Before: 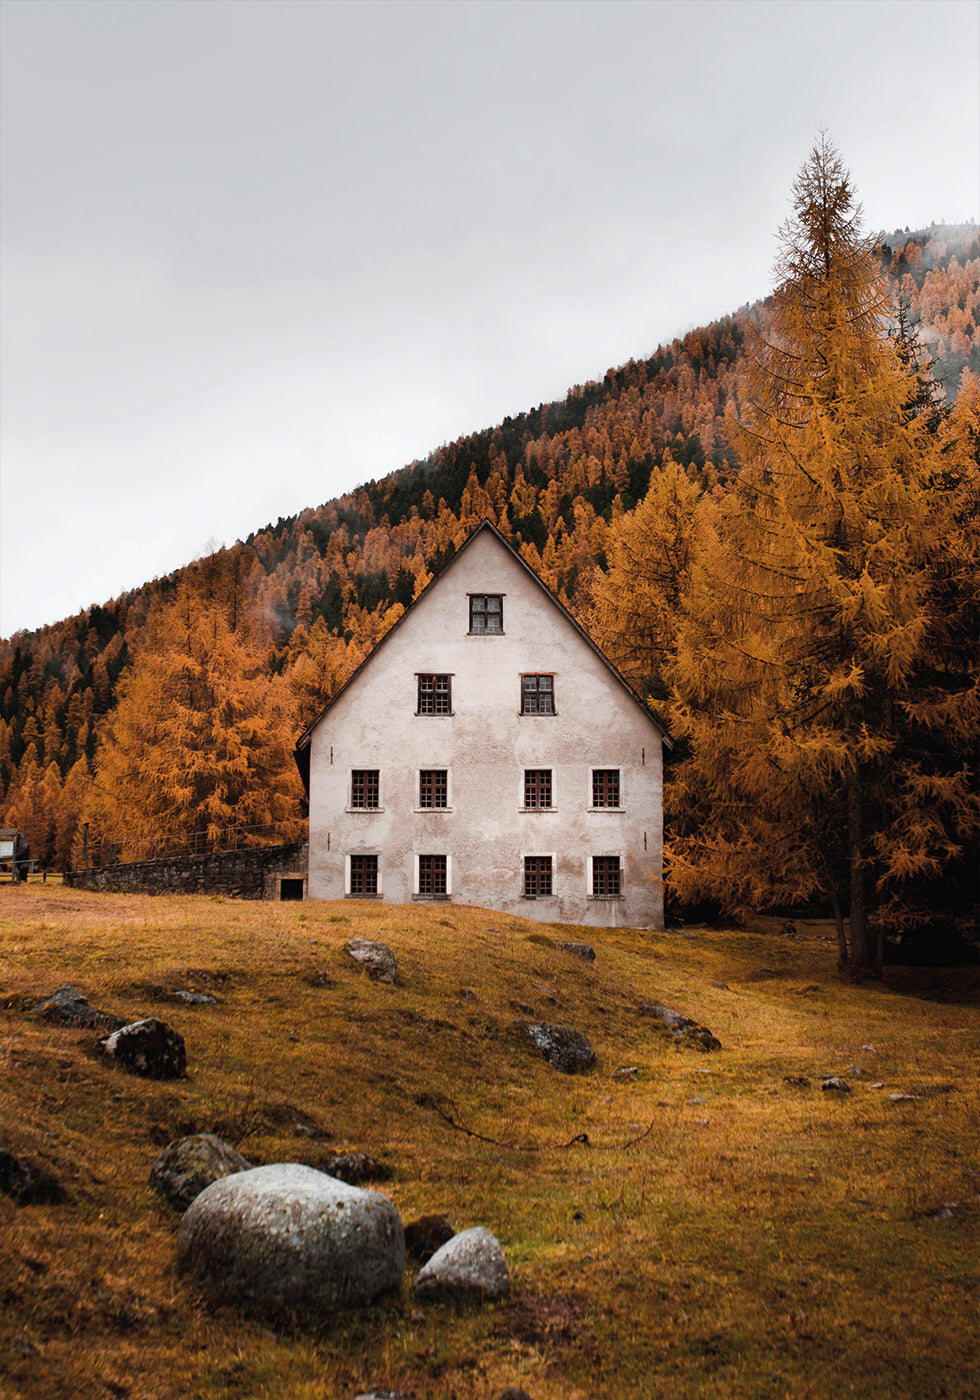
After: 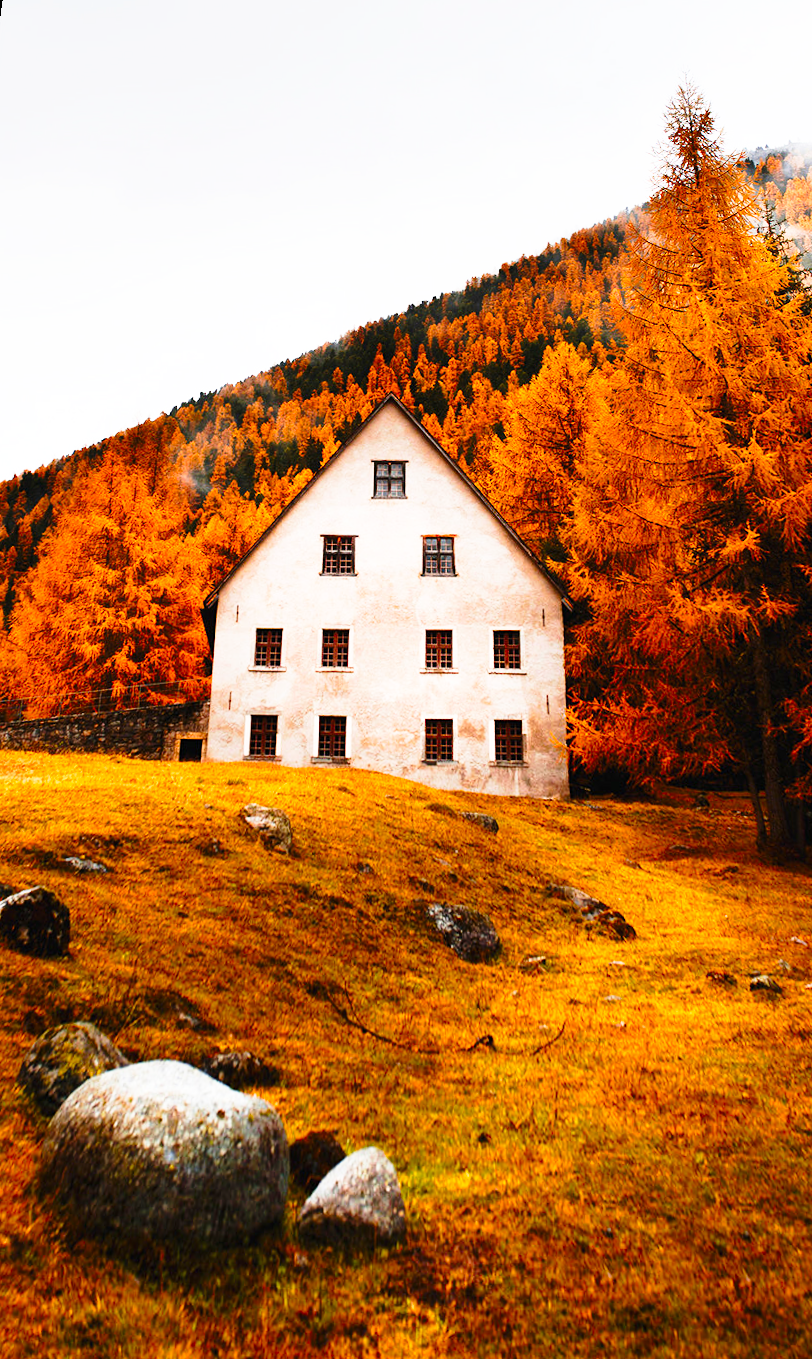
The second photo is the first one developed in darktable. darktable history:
color contrast: green-magenta contrast 1.55, blue-yellow contrast 1.83
base curve: curves: ch0 [(0, 0) (0.026, 0.03) (0.109, 0.232) (0.351, 0.748) (0.669, 0.968) (1, 1)], preserve colors none
rotate and perspective: rotation 0.72°, lens shift (vertical) -0.352, lens shift (horizontal) -0.051, crop left 0.152, crop right 0.859, crop top 0.019, crop bottom 0.964
